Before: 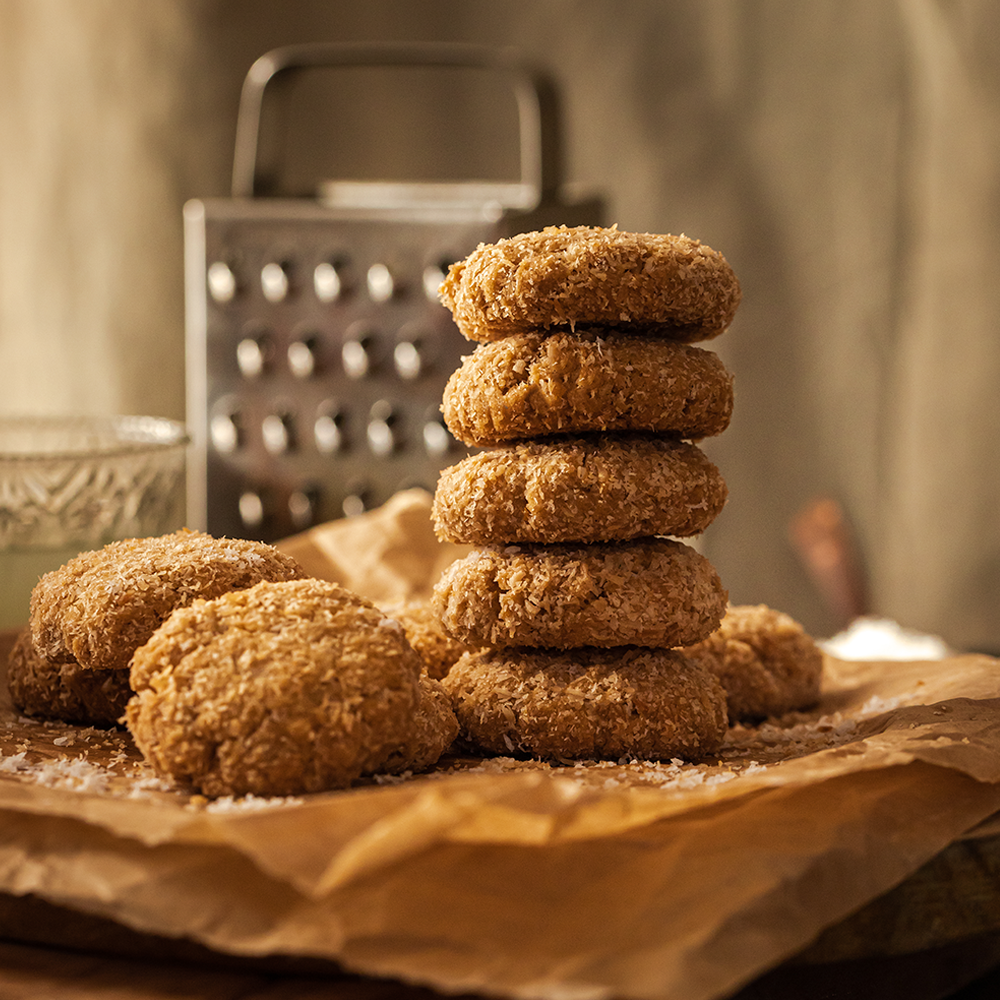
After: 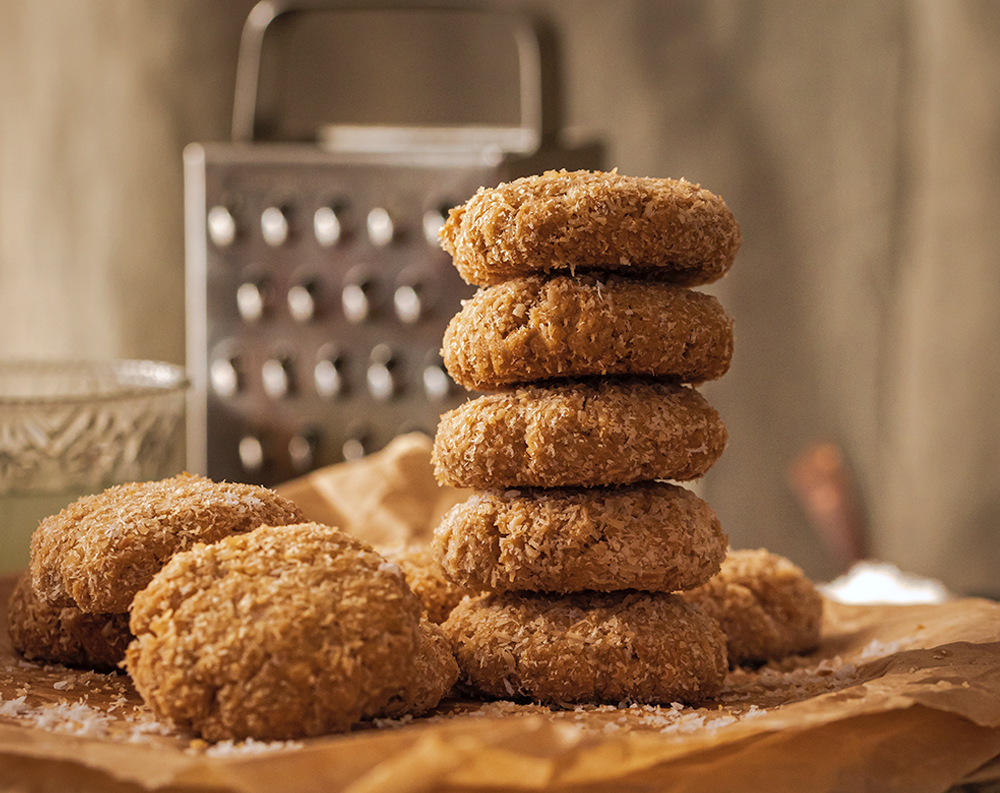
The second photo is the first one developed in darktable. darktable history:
crop and rotate: top 5.667%, bottom 14.937%
shadows and highlights: on, module defaults
color balance rgb: global vibrance -1%, saturation formula JzAzBz (2021)
color calibration: illuminant as shot in camera, x 0.358, y 0.373, temperature 4628.91 K
